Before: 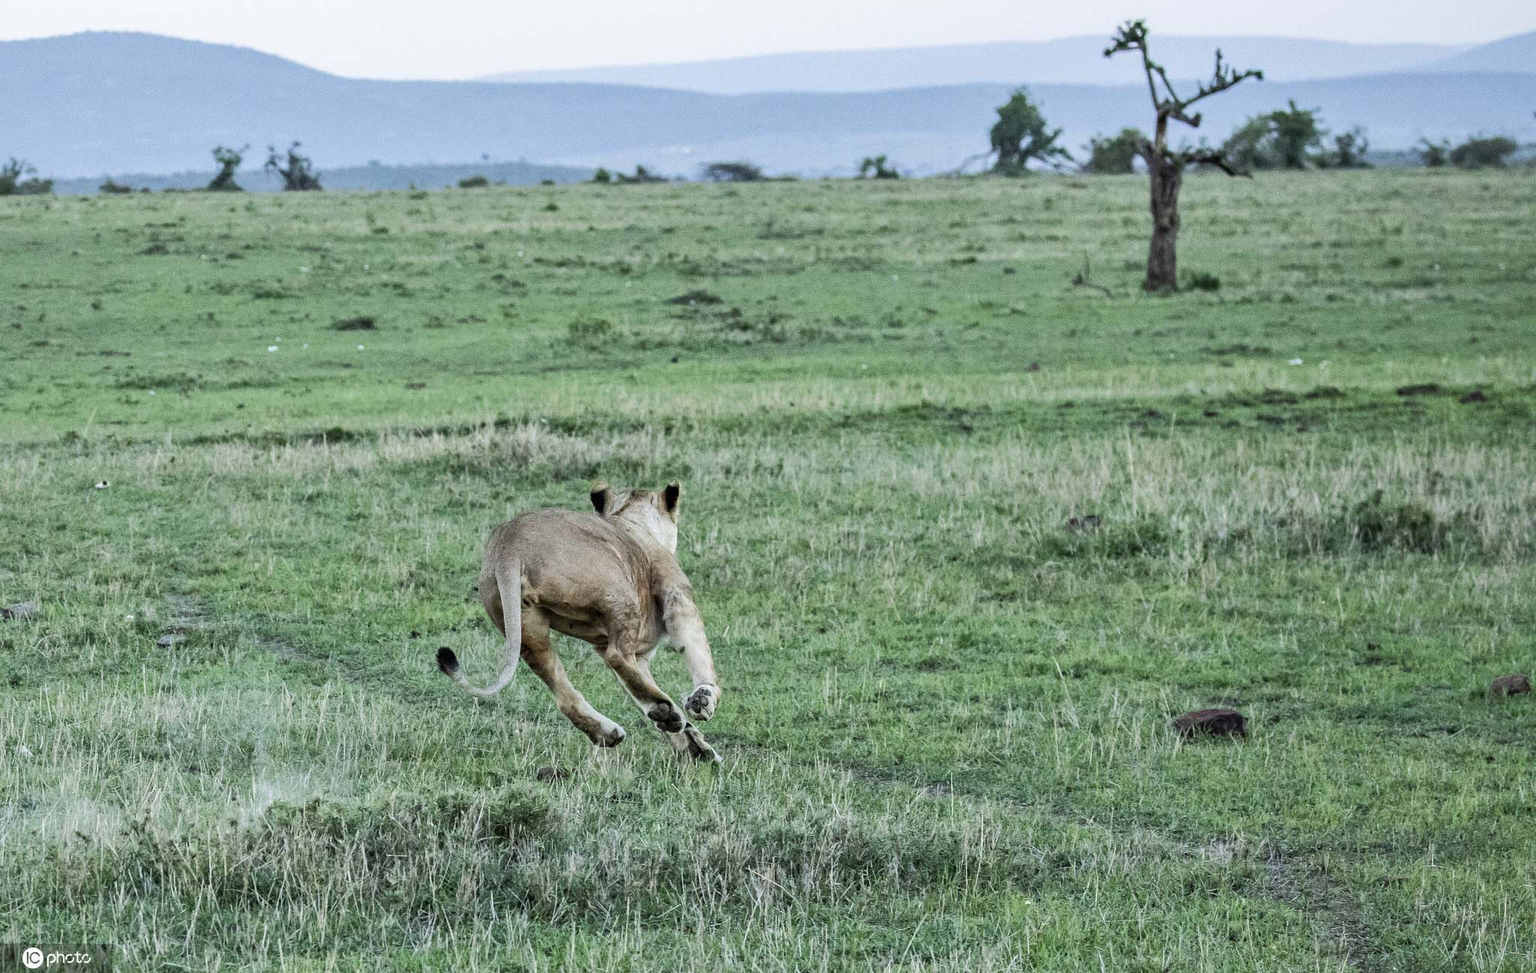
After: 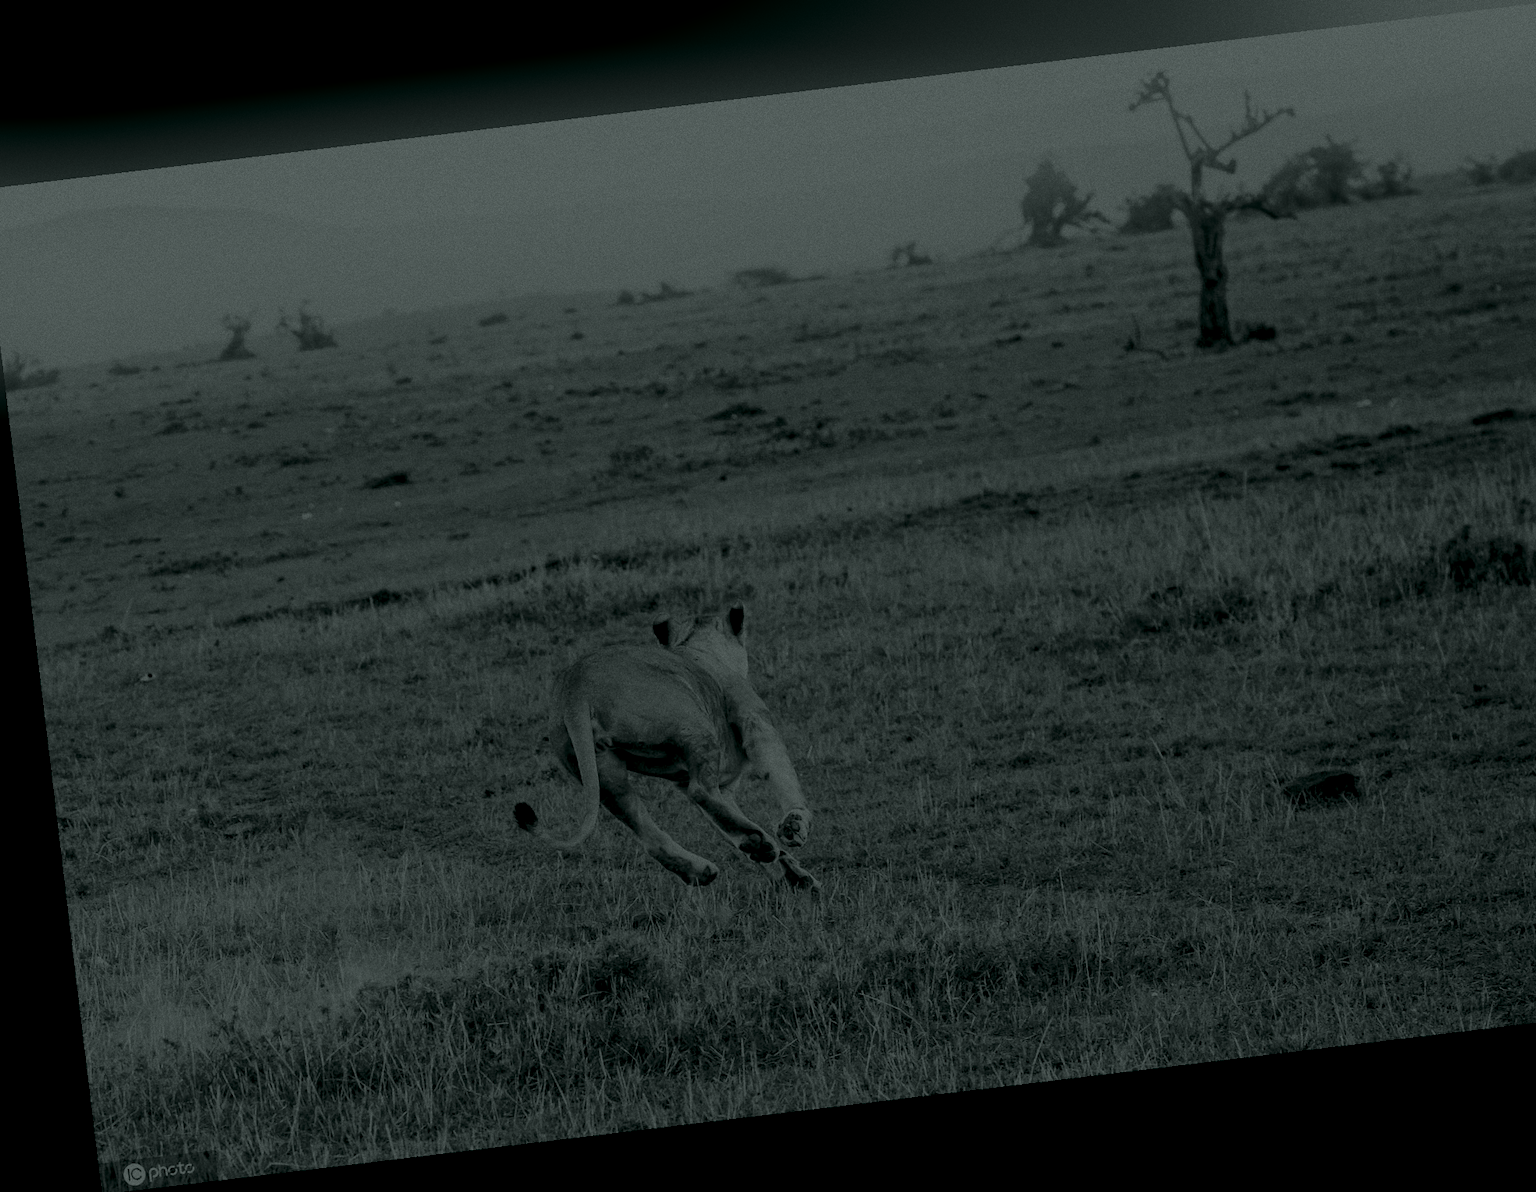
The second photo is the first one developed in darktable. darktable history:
bloom: on, module defaults
colorize: hue 90°, saturation 19%, lightness 1.59%, version 1
grain: coarseness 0.09 ISO
rotate and perspective: rotation -6.83°, automatic cropping off
contrast brightness saturation: contrast 0.08, saturation 0.2
color correction: saturation 0.85
shadows and highlights: shadows 0, highlights 40
crop and rotate: left 1.088%, right 8.807%
